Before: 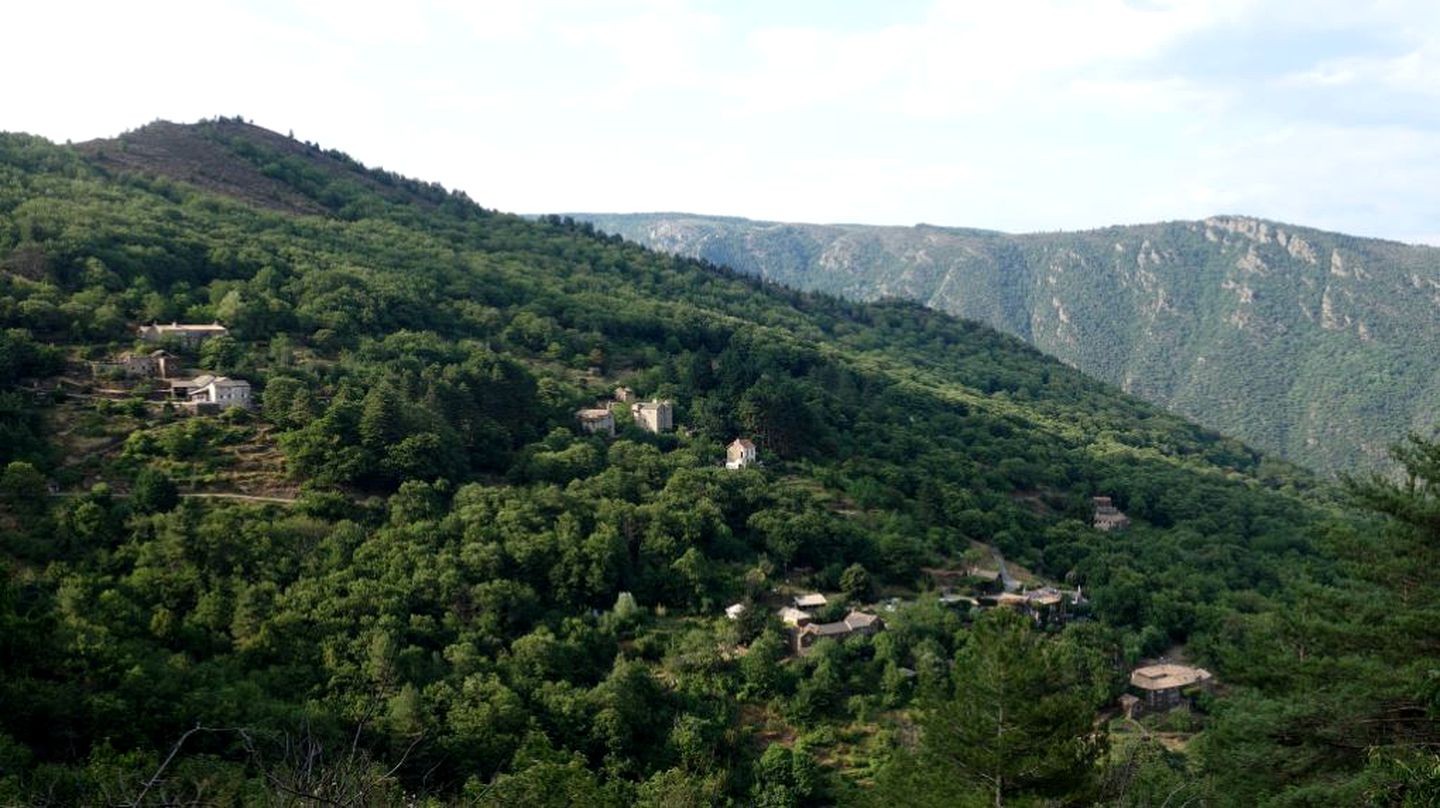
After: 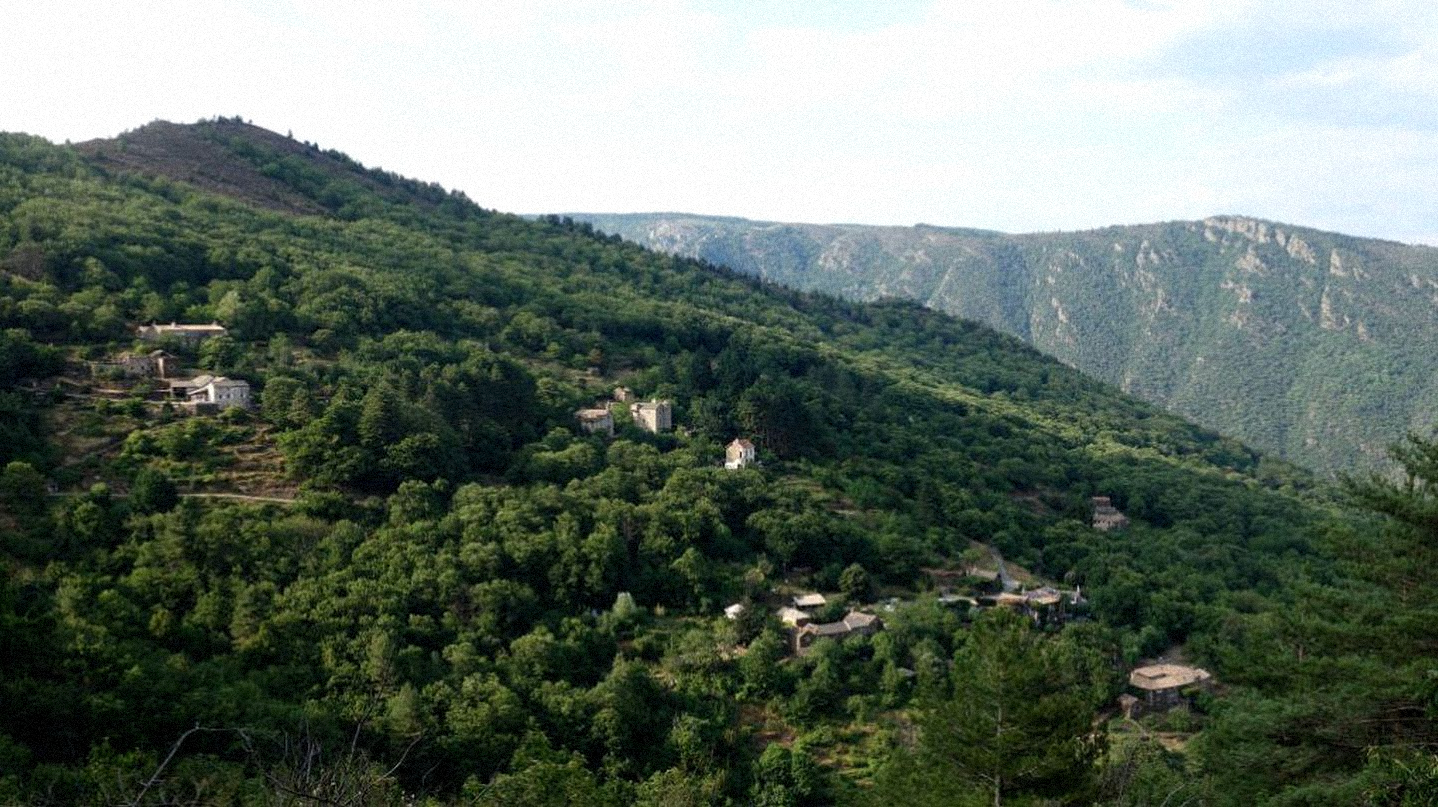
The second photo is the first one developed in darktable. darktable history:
crop and rotate: left 0.126%
grain: mid-tones bias 0%
